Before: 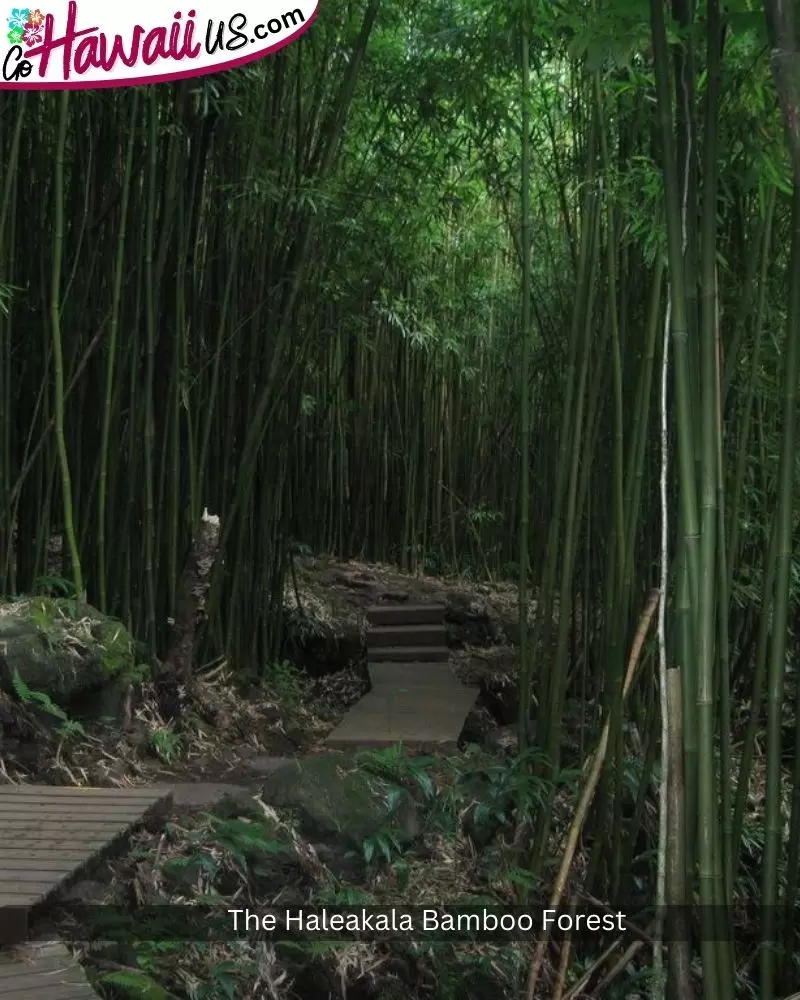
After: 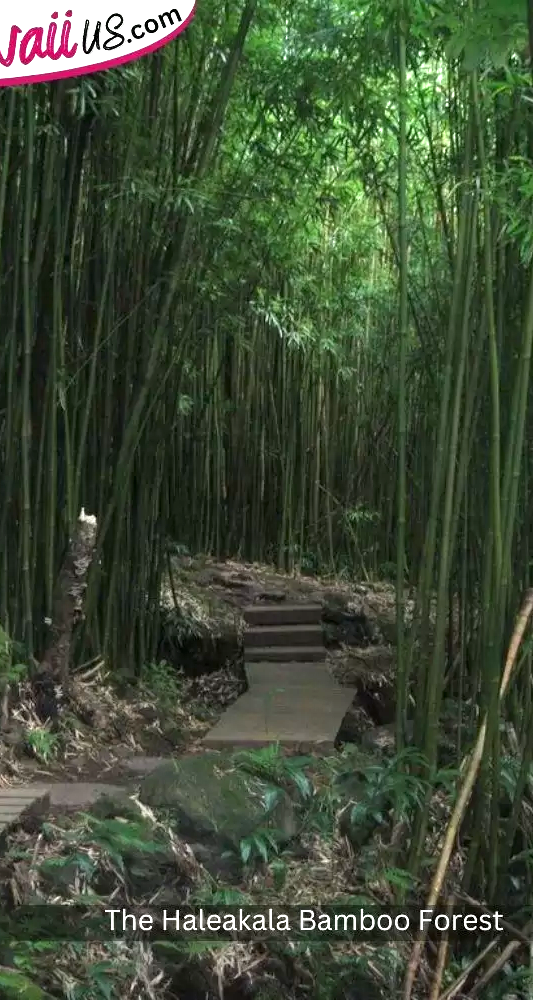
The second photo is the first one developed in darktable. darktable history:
base curve: exposure shift 0, preserve colors none
exposure: black level correction 0.001, exposure 1.05 EV, compensate exposure bias true, compensate highlight preservation false
crop: left 15.419%, right 17.914%
